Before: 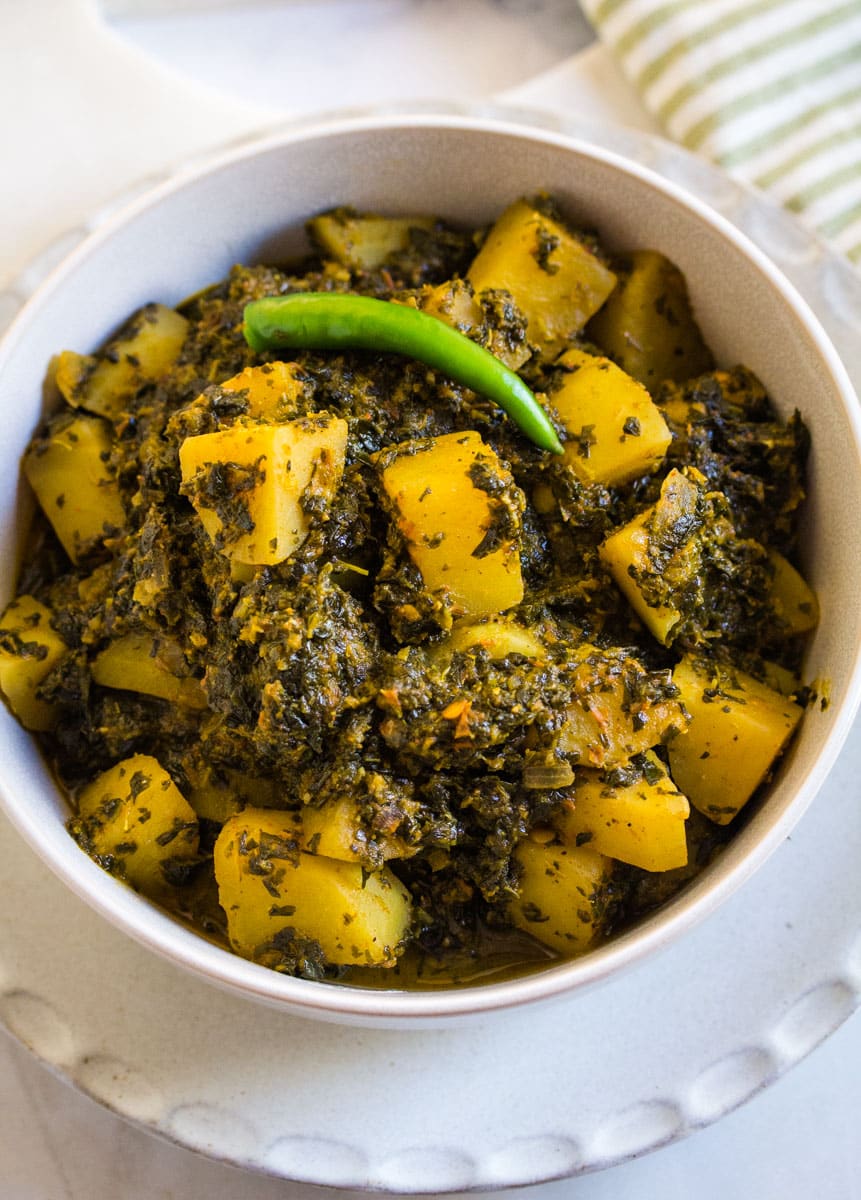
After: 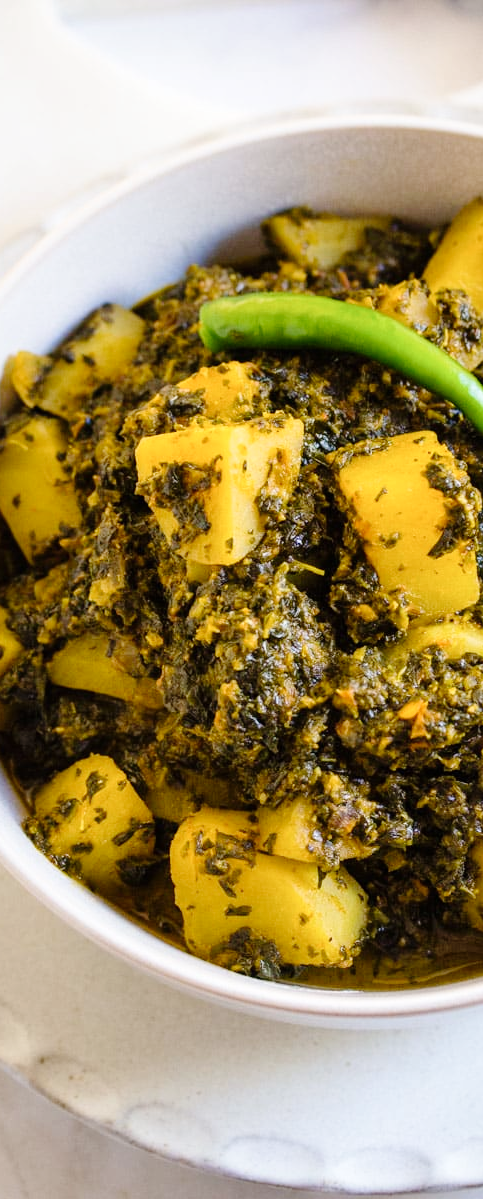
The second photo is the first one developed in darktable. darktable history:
tone curve: curves: ch0 [(0, 0) (0.051, 0.047) (0.102, 0.099) (0.228, 0.275) (0.432, 0.535) (0.695, 0.778) (0.908, 0.946) (1, 1)]; ch1 [(0, 0) (0.339, 0.298) (0.402, 0.363) (0.453, 0.413) (0.485, 0.469) (0.494, 0.493) (0.504, 0.501) (0.525, 0.534) (0.563, 0.595) (0.597, 0.638) (1, 1)]; ch2 [(0, 0) (0.48, 0.48) (0.504, 0.5) (0.539, 0.554) (0.59, 0.63) (0.642, 0.684) (0.824, 0.815) (1, 1)], preserve colors none
crop: left 5.144%, right 38.69%
